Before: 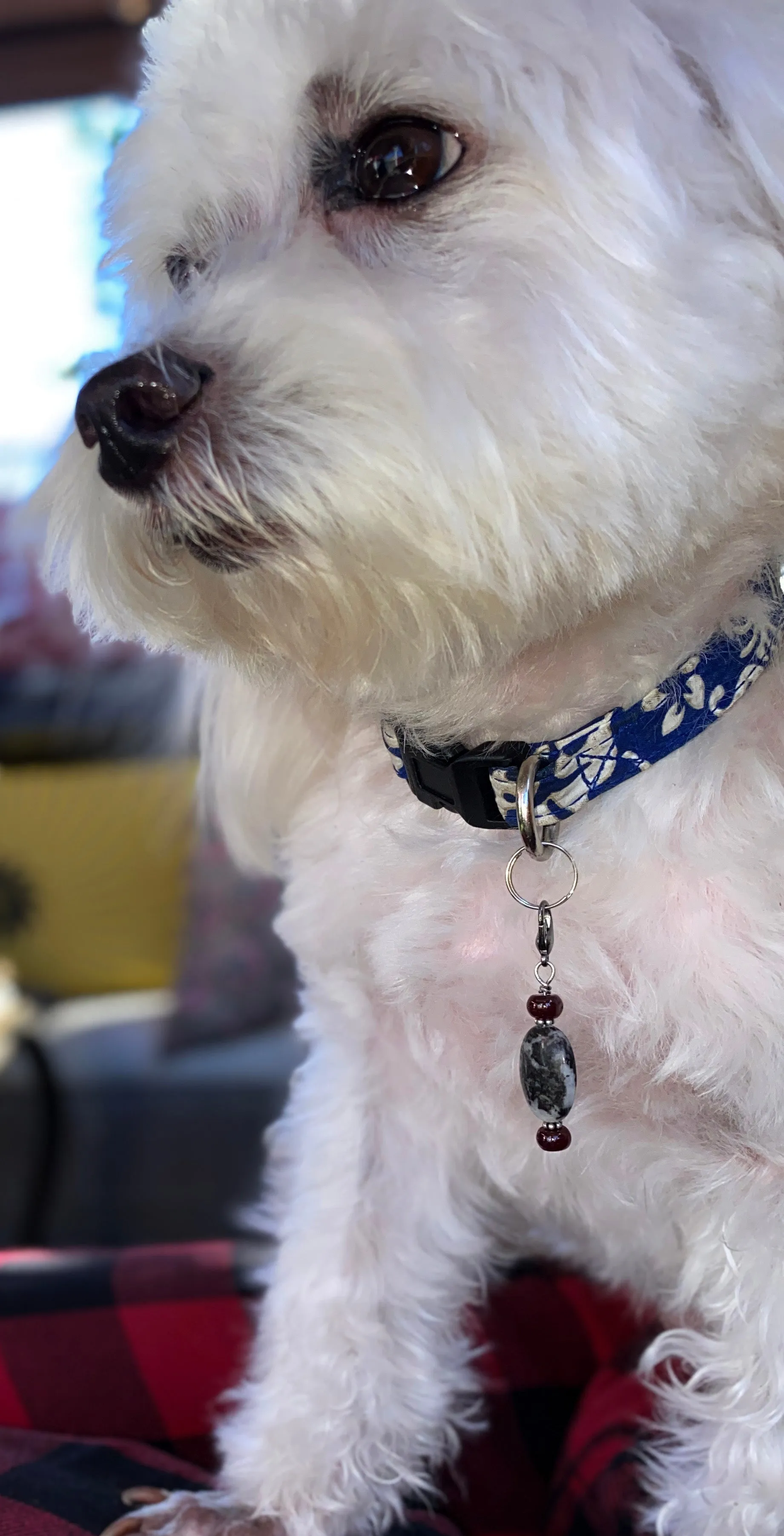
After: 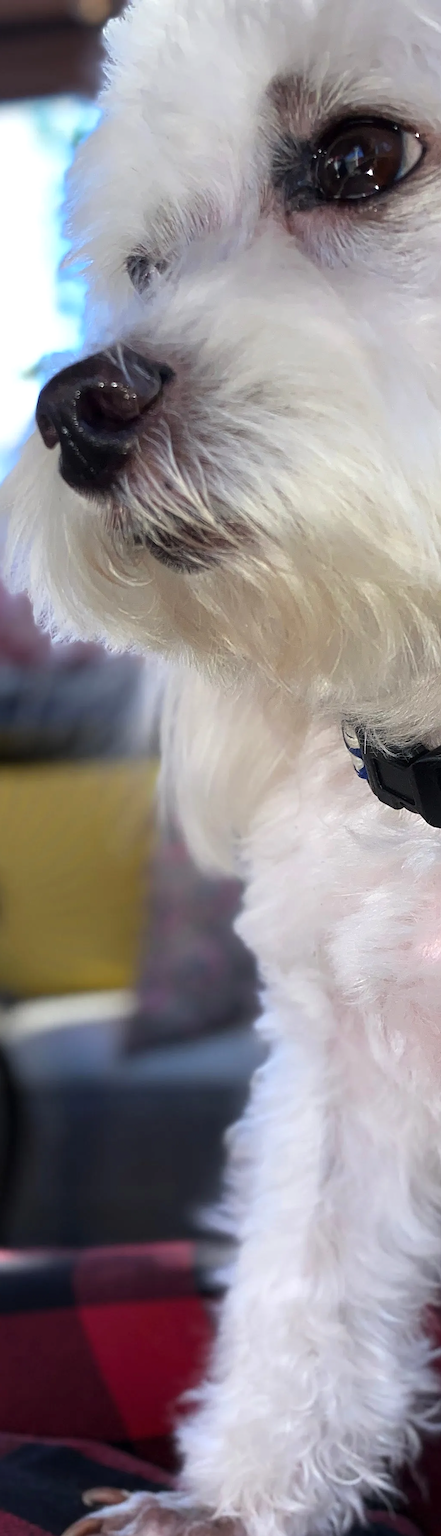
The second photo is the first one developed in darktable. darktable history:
sharpen: on, module defaults
crop: left 5.093%, right 38.606%
haze removal: strength -0.091, compatibility mode true, adaptive false
exposure: exposure 0.202 EV, compensate exposure bias true, compensate highlight preservation false
